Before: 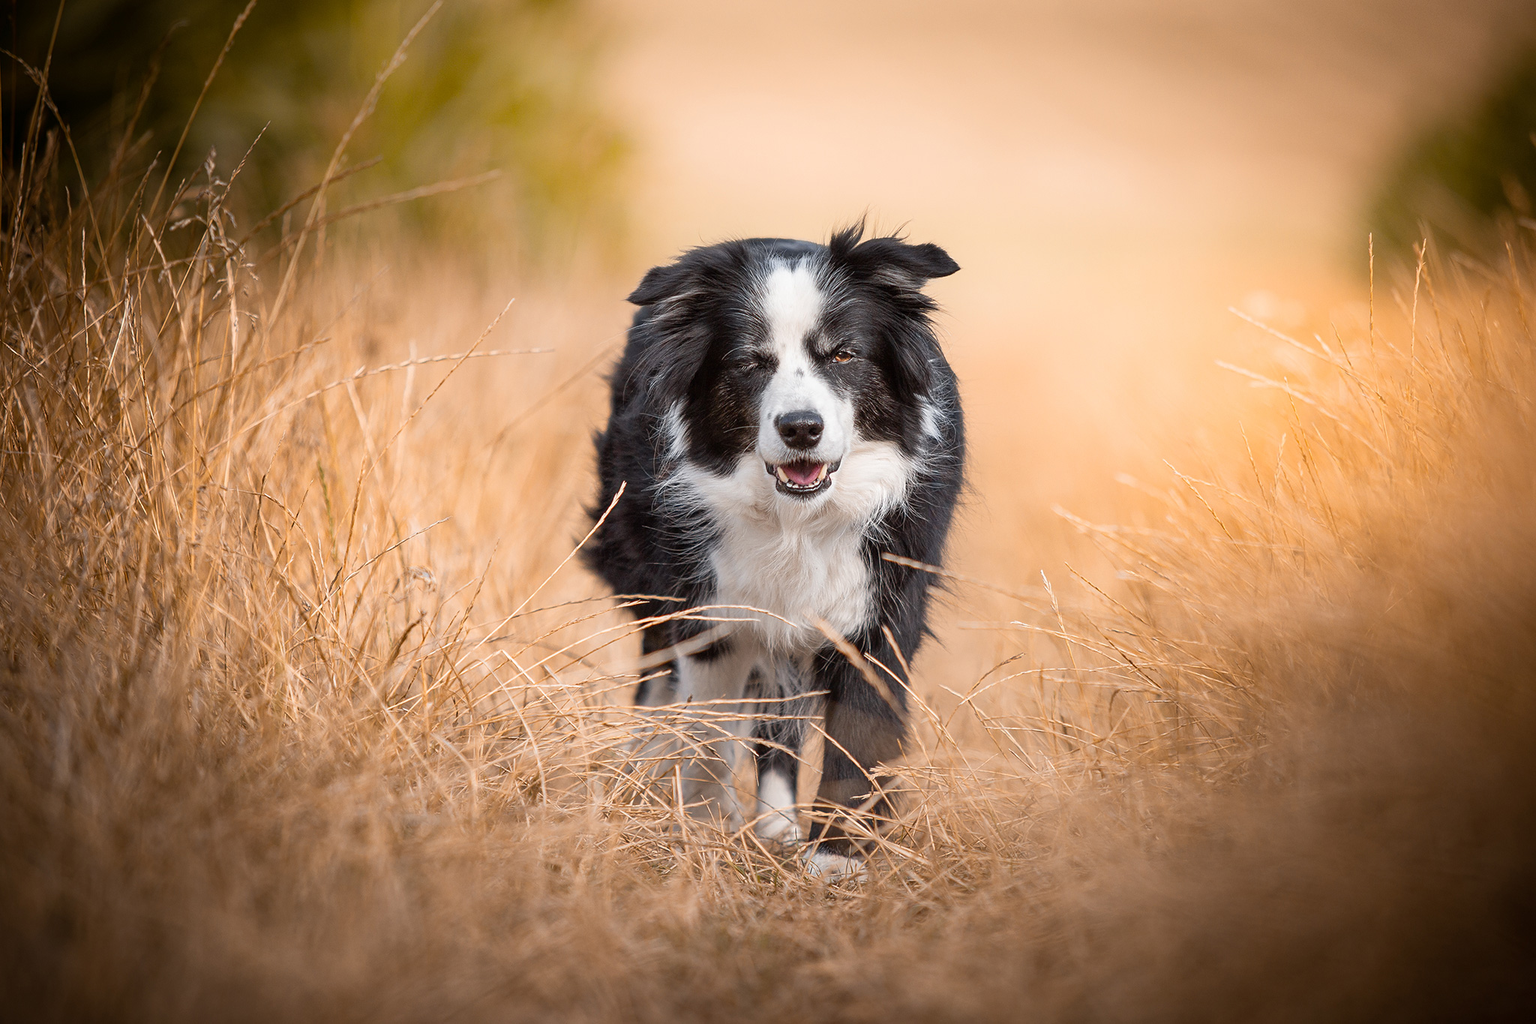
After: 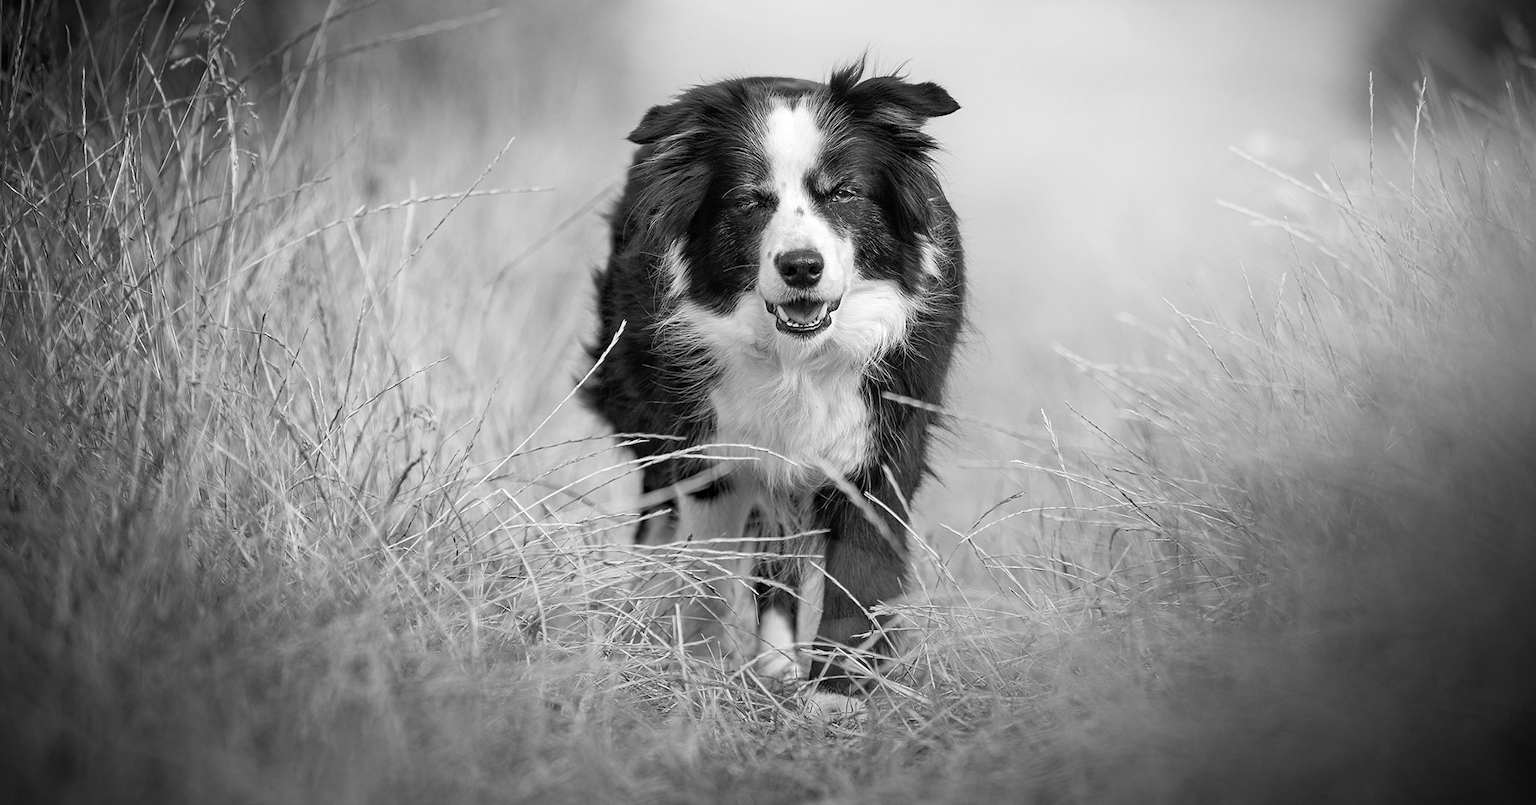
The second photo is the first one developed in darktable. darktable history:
crop and rotate: top 15.774%, bottom 5.506%
monochrome: on, module defaults
haze removal: compatibility mode true, adaptive false
